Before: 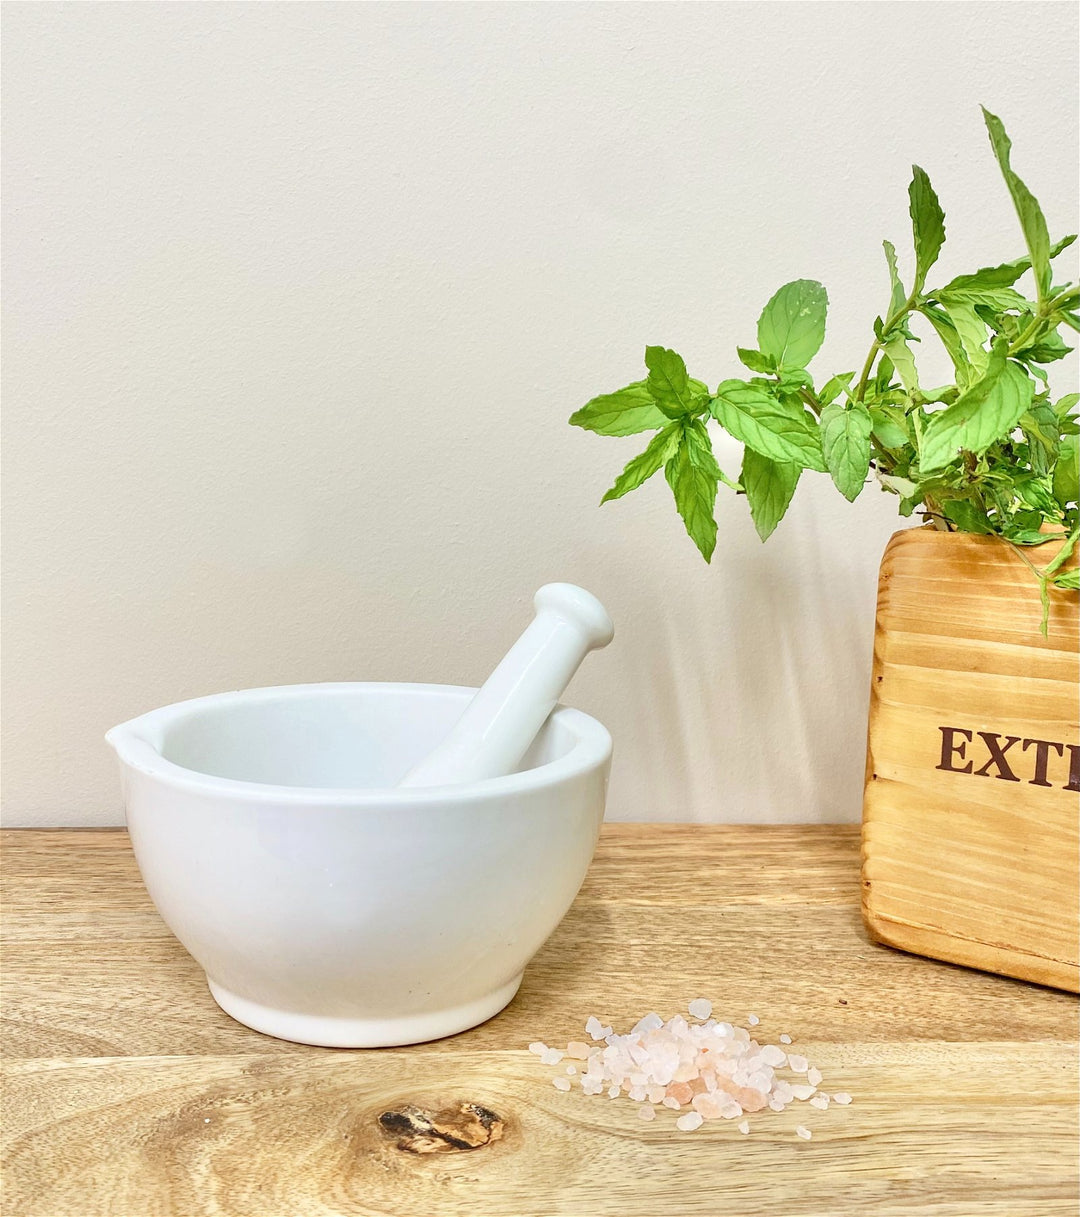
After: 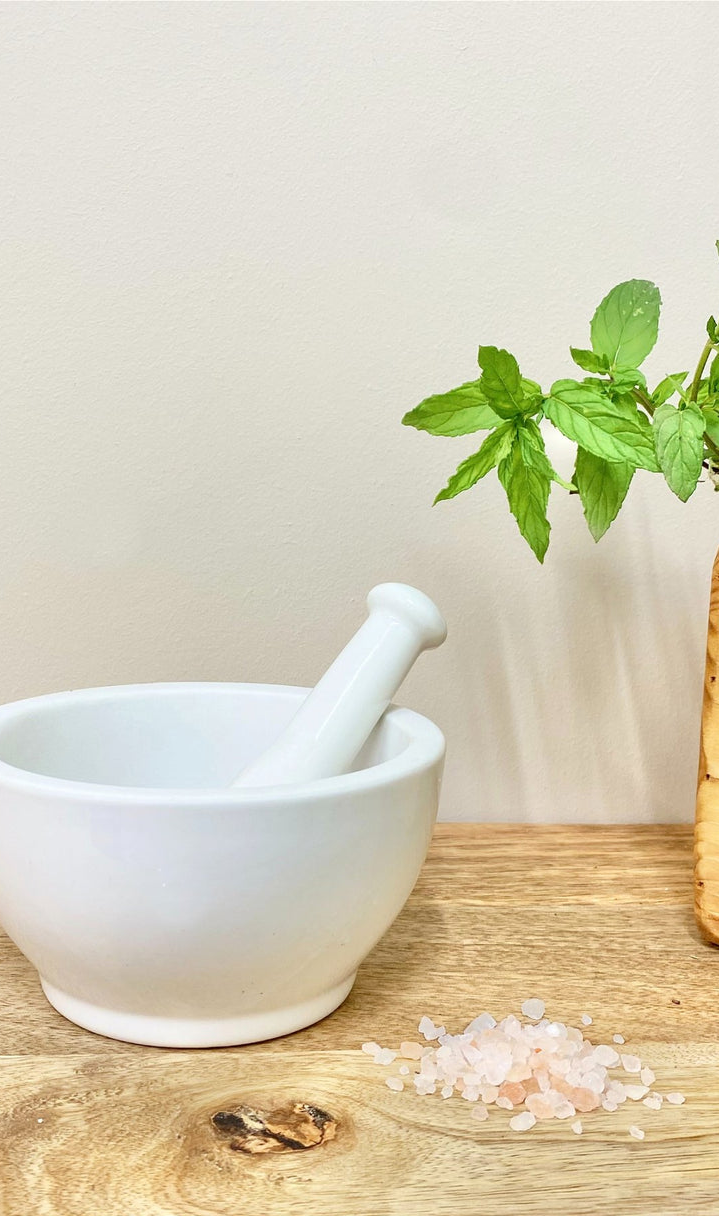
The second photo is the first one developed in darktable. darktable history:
crop and rotate: left 15.607%, right 17.797%
